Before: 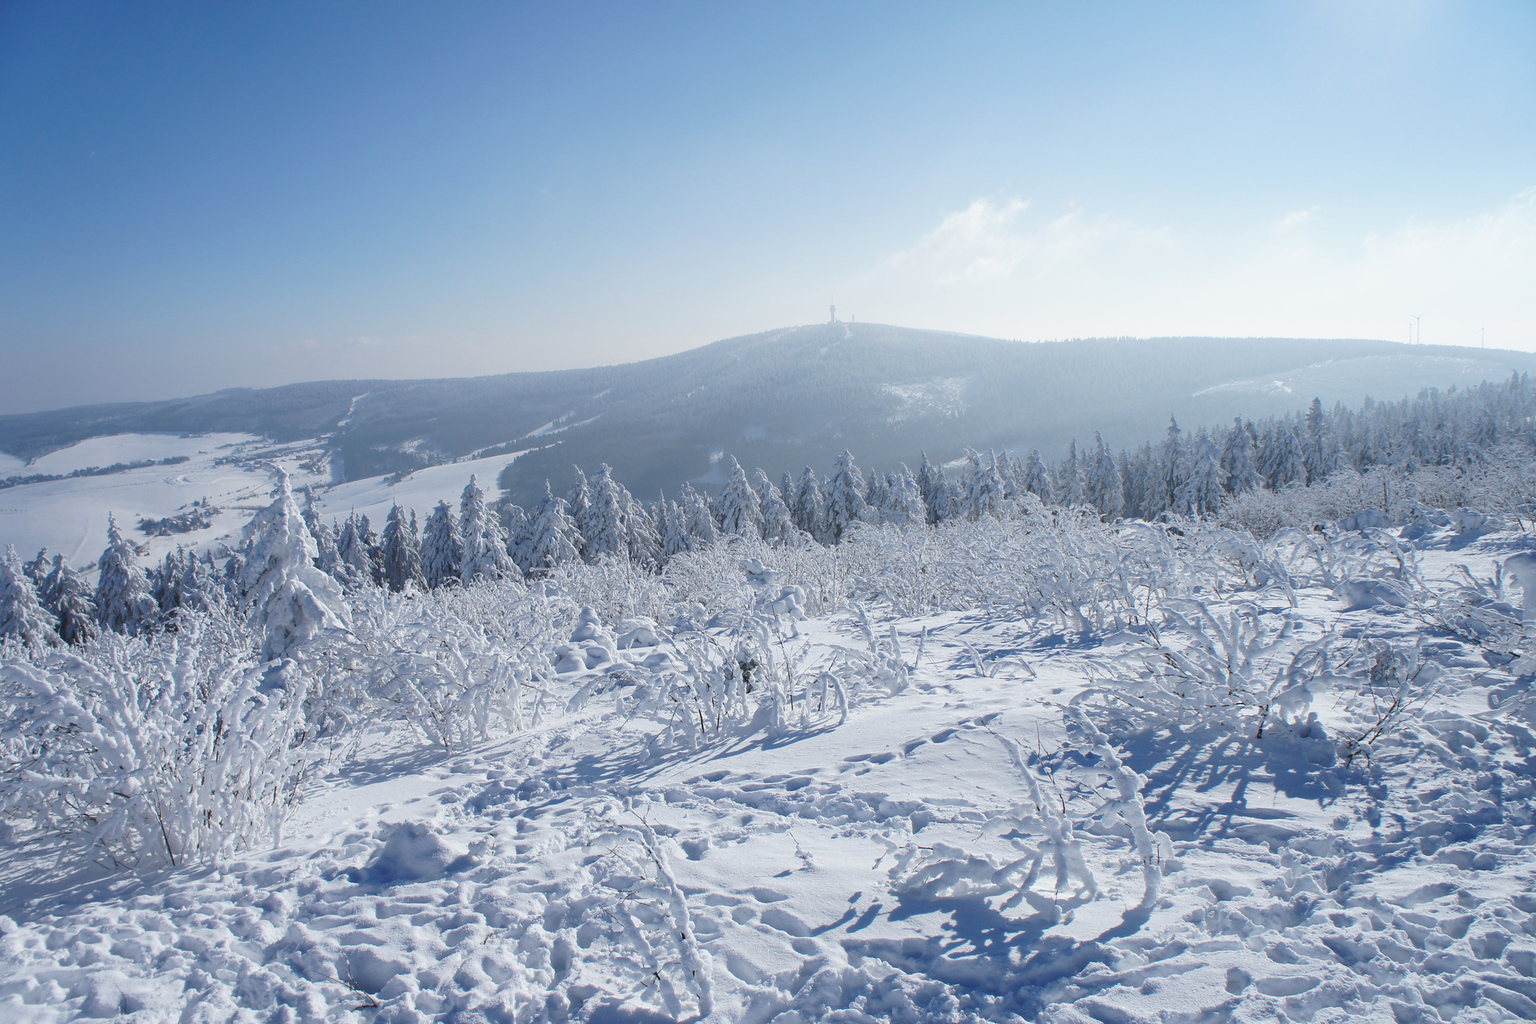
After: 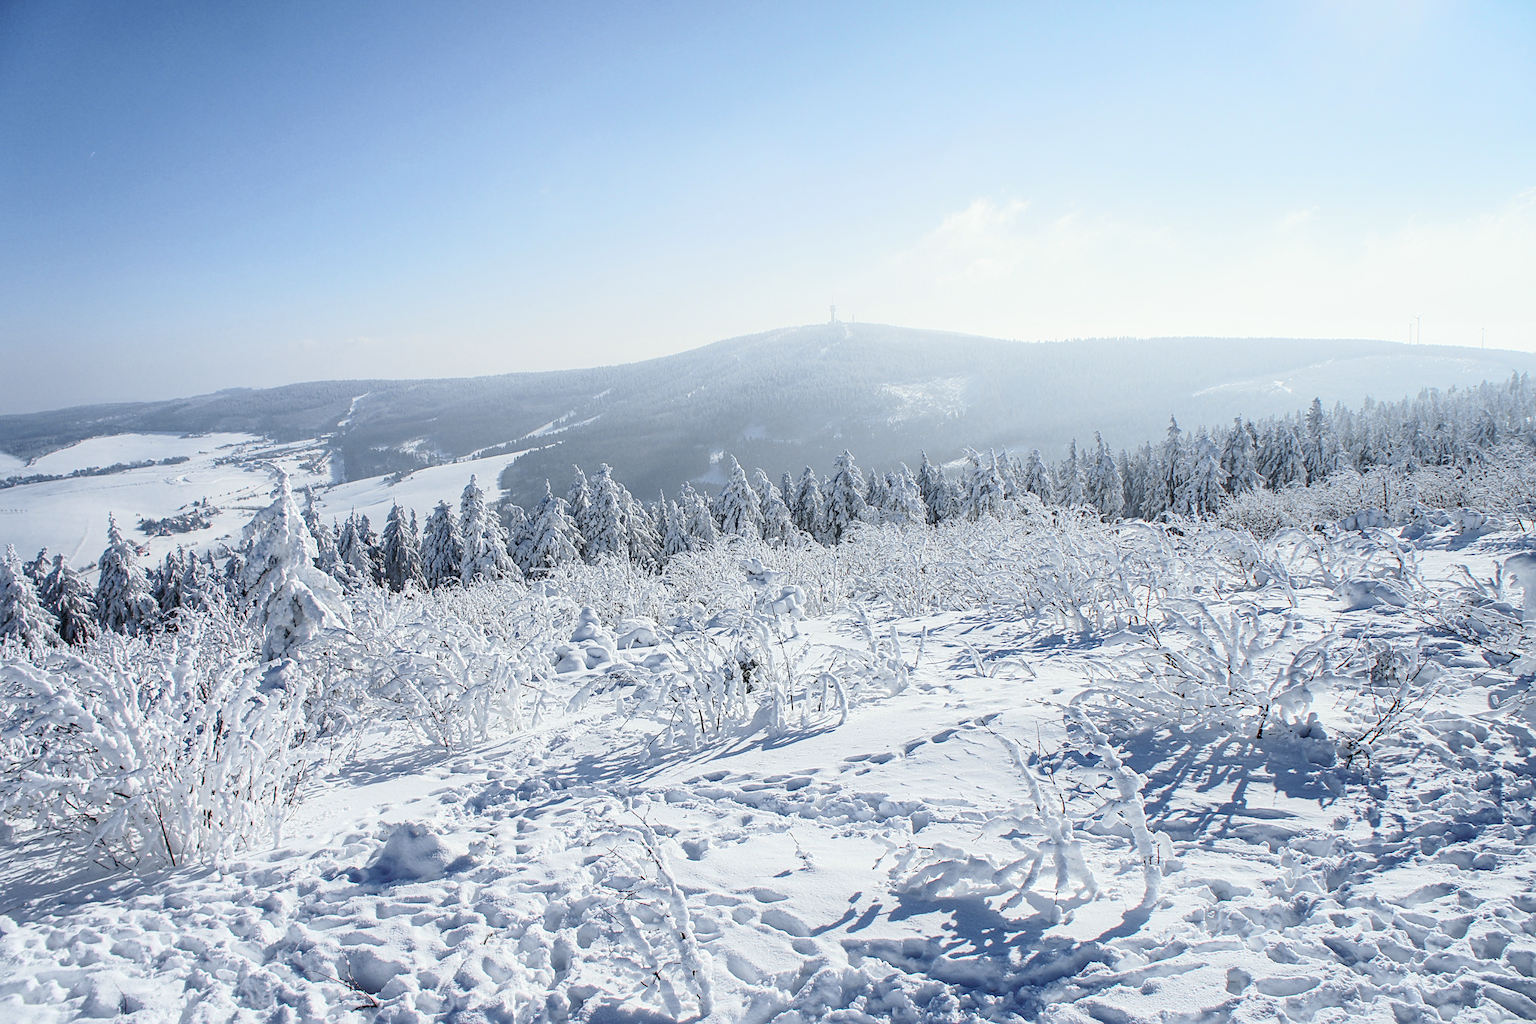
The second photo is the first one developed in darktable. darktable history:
tone curve: curves: ch0 [(0, 0.023) (0.113, 0.081) (0.204, 0.197) (0.498, 0.608) (0.709, 0.819) (0.984, 0.961)]; ch1 [(0, 0) (0.172, 0.123) (0.317, 0.272) (0.414, 0.382) (0.476, 0.479) (0.505, 0.501) (0.528, 0.54) (0.618, 0.647) (0.709, 0.764) (1, 1)]; ch2 [(0, 0) (0.411, 0.424) (0.492, 0.502) (0.521, 0.521) (0.55, 0.576) (0.686, 0.638) (1, 1)], color space Lab, independent channels, preserve colors none
local contrast: highlights 35%, detail 135%
sharpen: on, module defaults
